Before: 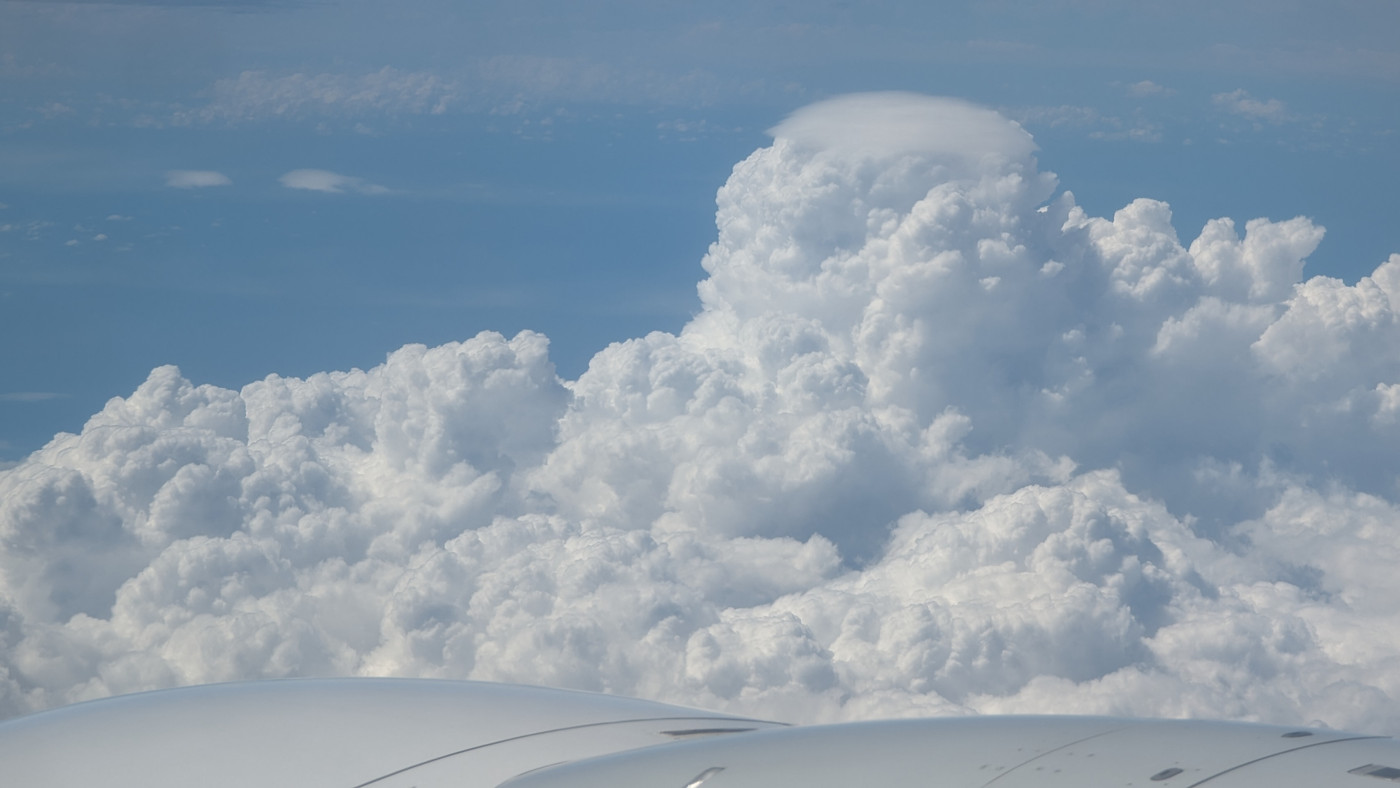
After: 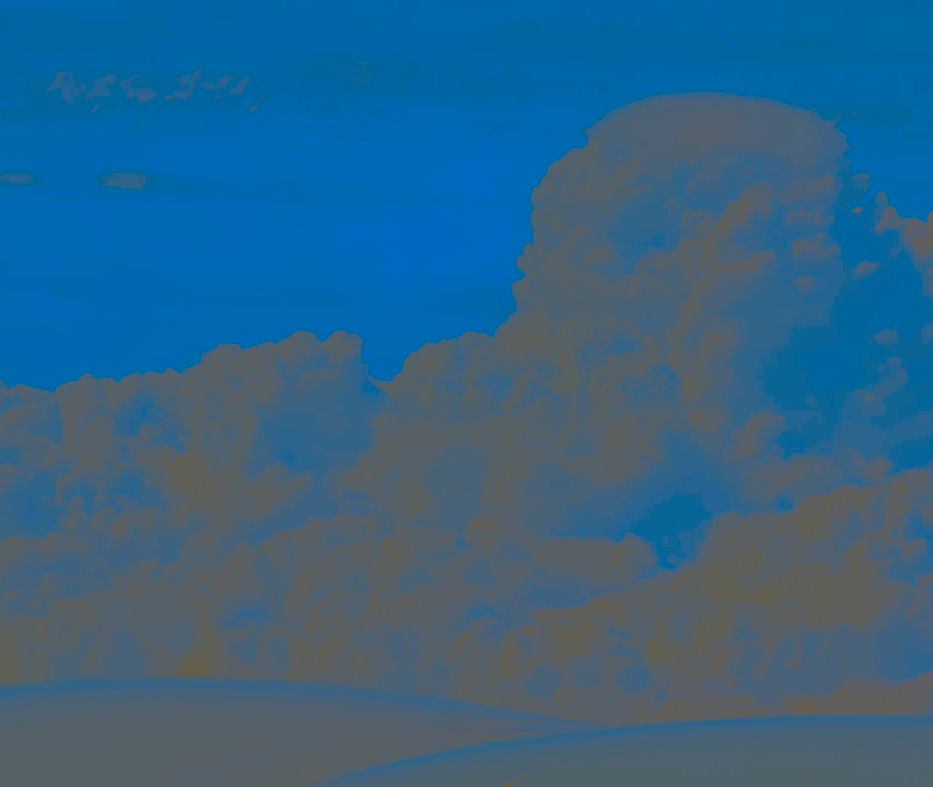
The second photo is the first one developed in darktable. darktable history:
crop and rotate: left 13.342%, right 19.991%
exposure: black level correction 0, exposure 1.55 EV, compensate exposure bias true, compensate highlight preservation false
contrast brightness saturation: contrast -0.99, brightness -0.17, saturation 0.75
